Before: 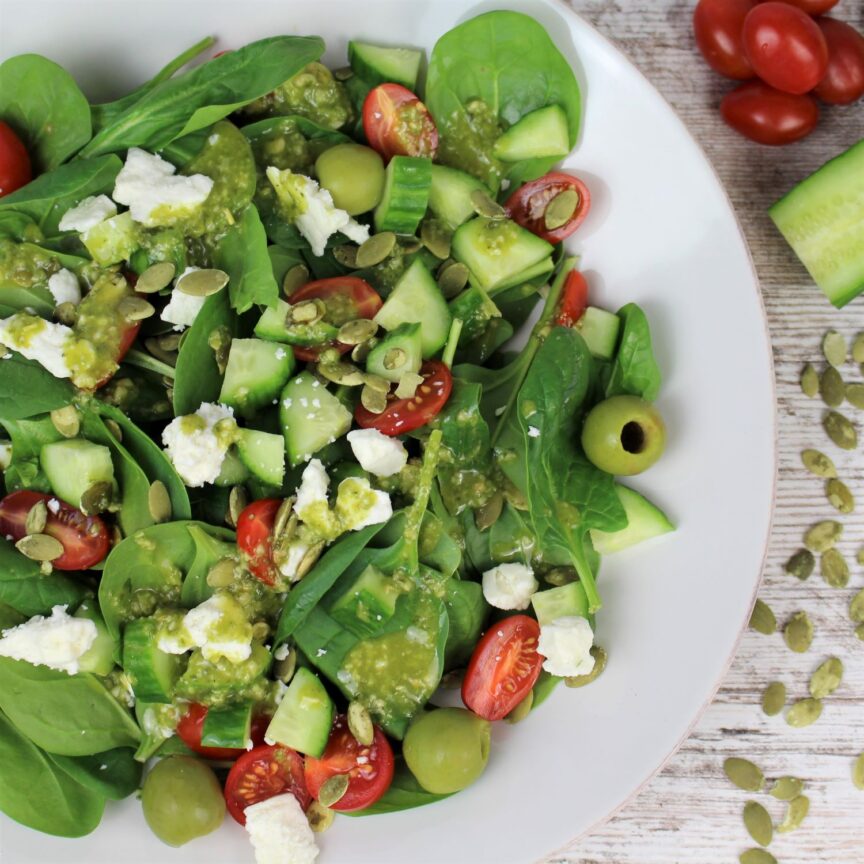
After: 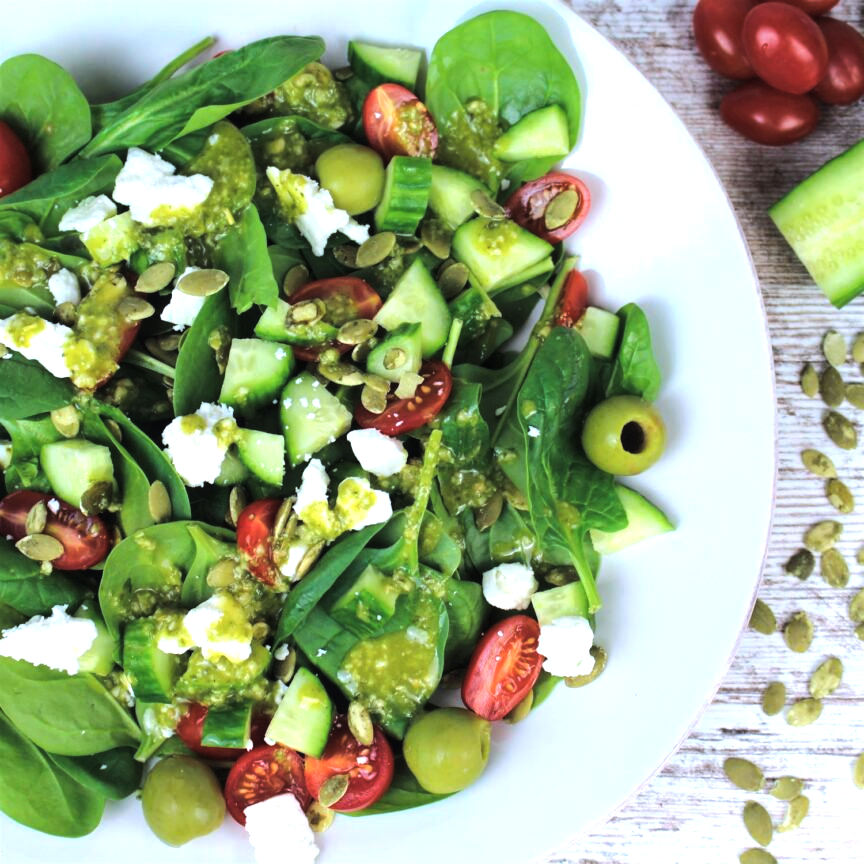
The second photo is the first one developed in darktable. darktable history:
local contrast: highlights 100%, shadows 100%, detail 120%, midtone range 0.2
color balance rgb: global offset › luminance 0.71%, perceptual saturation grading › global saturation -11.5%, perceptual brilliance grading › highlights 17.77%, perceptual brilliance grading › mid-tones 31.71%, perceptual brilliance grading › shadows -31.01%, global vibrance 50%
color correction: highlights a* -2.24, highlights b* -18.1
tone equalizer: on, module defaults
